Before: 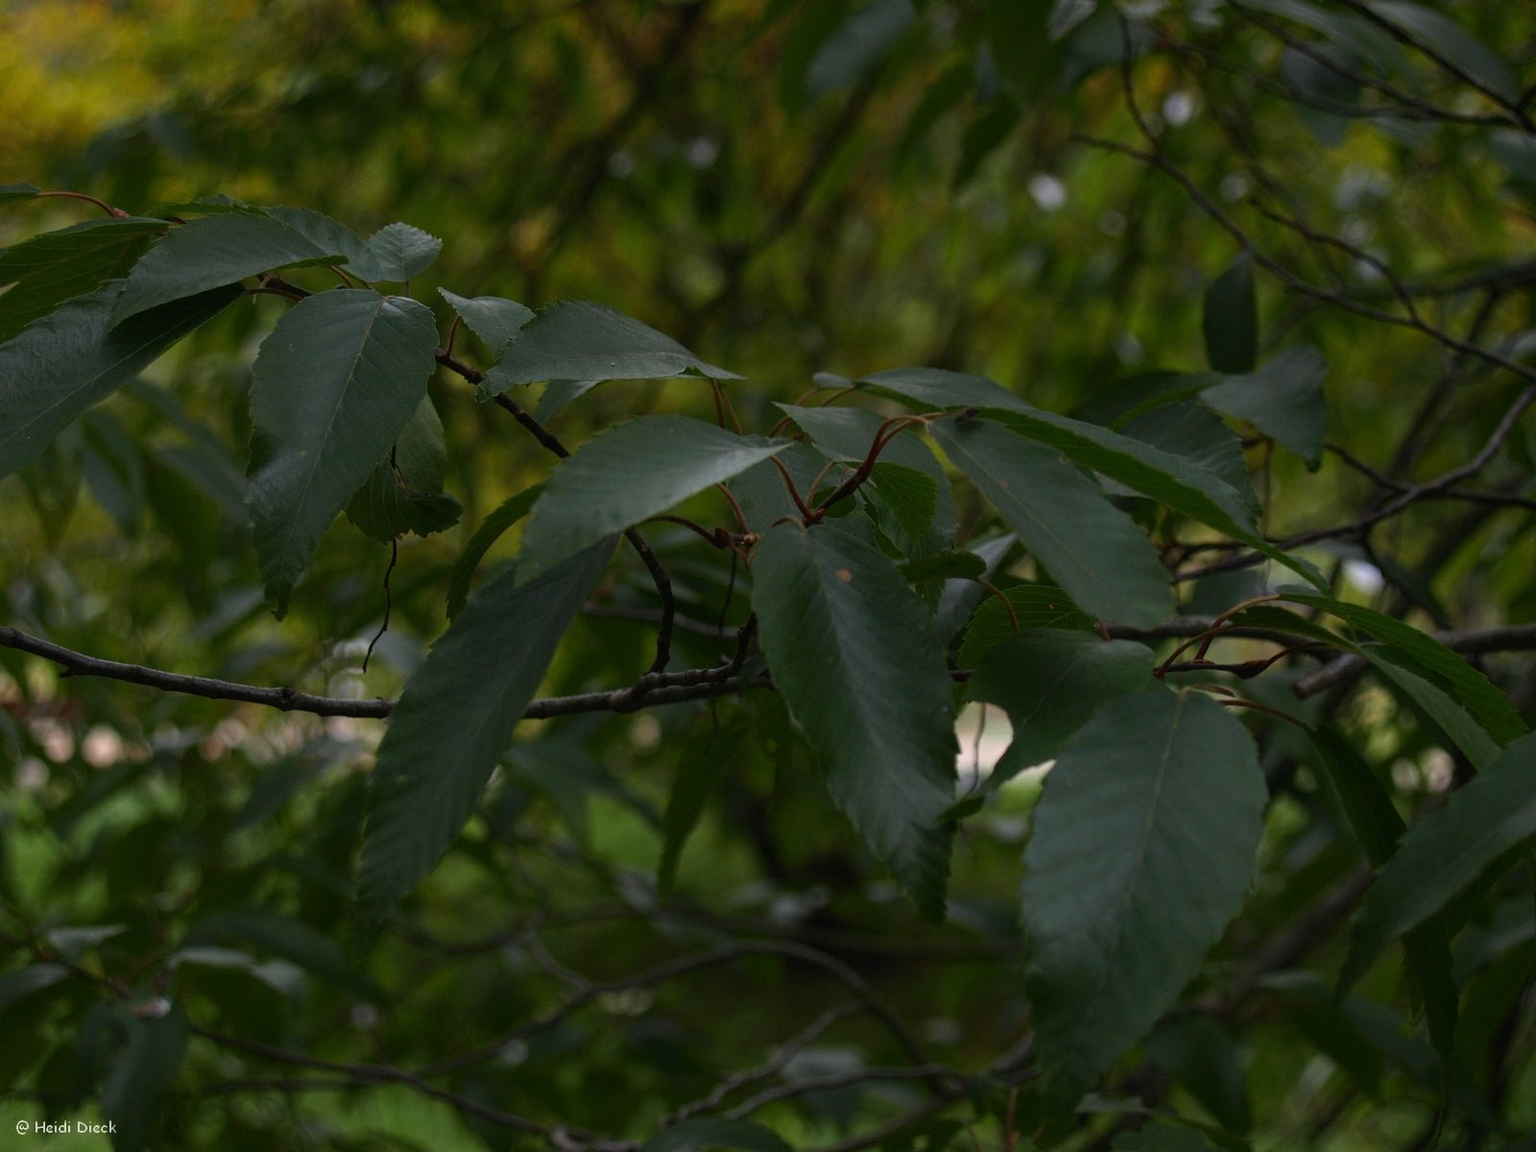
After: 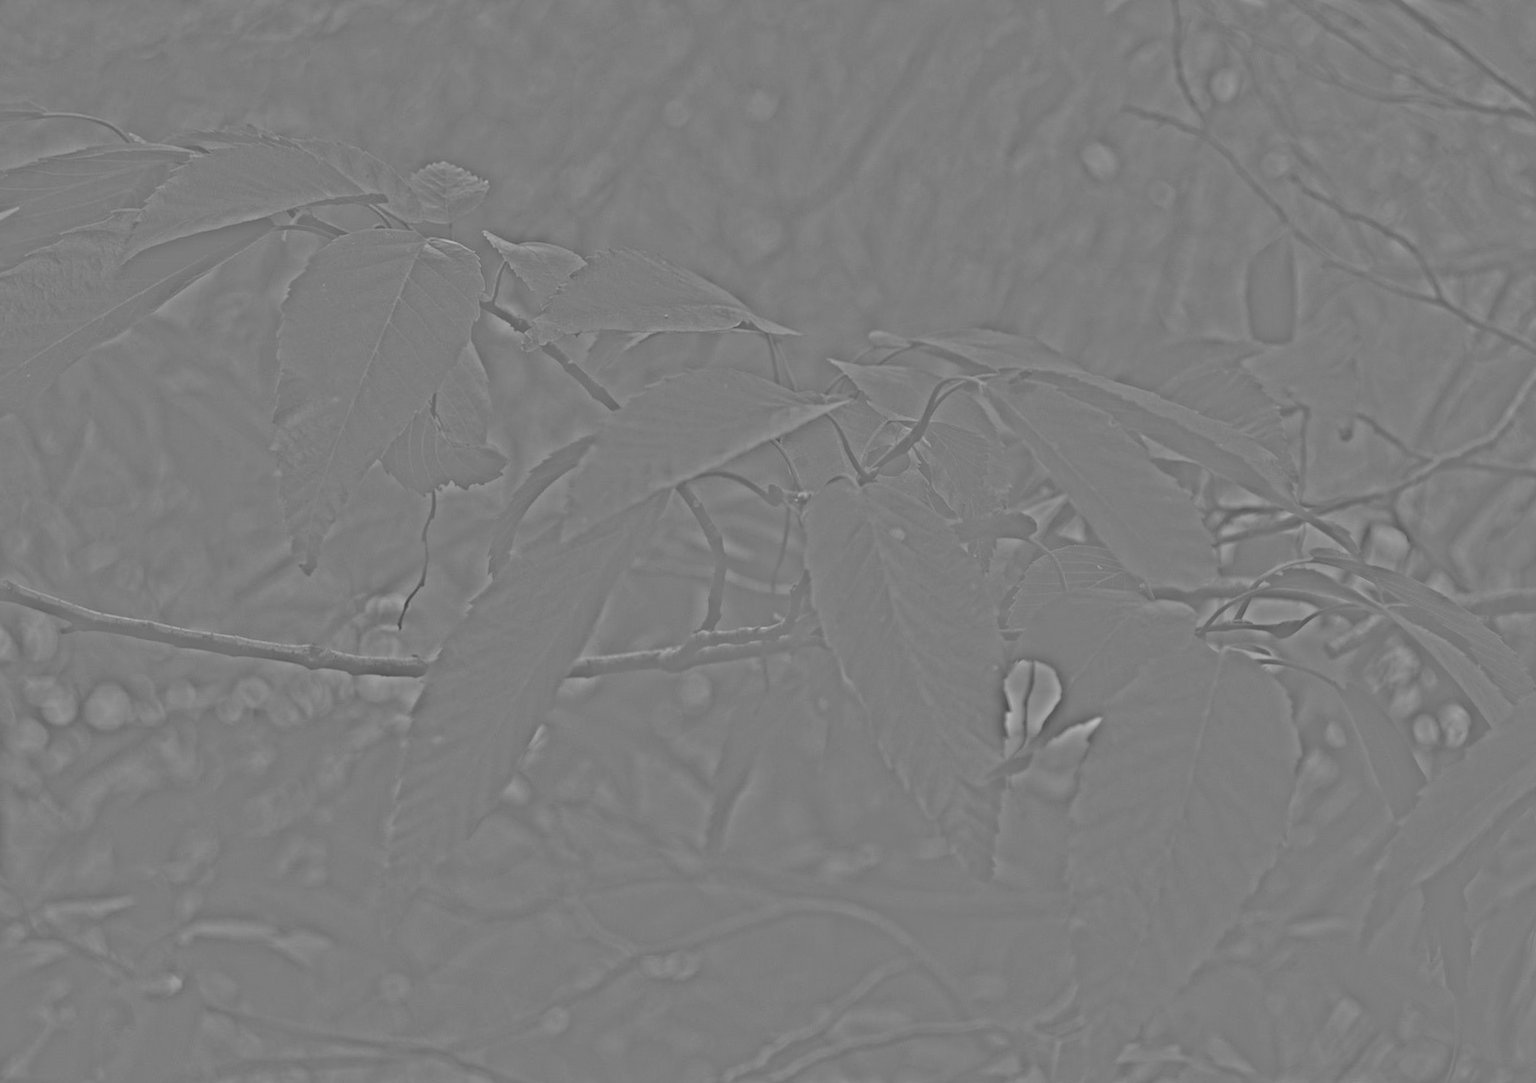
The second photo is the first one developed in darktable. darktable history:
highpass: sharpness 25.84%, contrast boost 14.94%
color balance: mode lift, gamma, gain (sRGB), lift [0.997, 0.979, 1.021, 1.011], gamma [1, 1.084, 0.916, 0.998], gain [1, 0.87, 1.13, 1.101], contrast 4.55%, contrast fulcrum 38.24%, output saturation 104.09%
rotate and perspective: rotation 0.679°, lens shift (horizontal) 0.136, crop left 0.009, crop right 0.991, crop top 0.078, crop bottom 0.95
color correction: highlights a* -7.33, highlights b* 1.26, shadows a* -3.55, saturation 1.4
monochrome: on, module defaults
